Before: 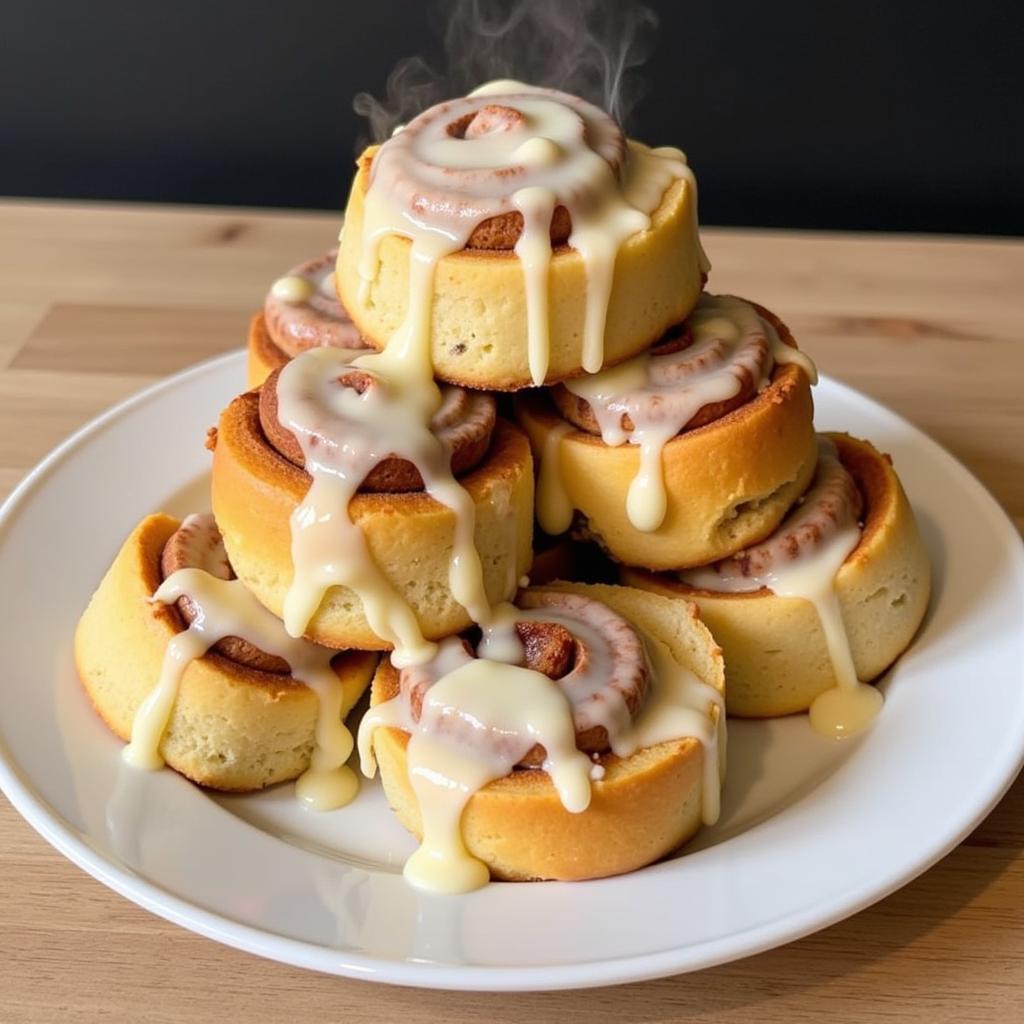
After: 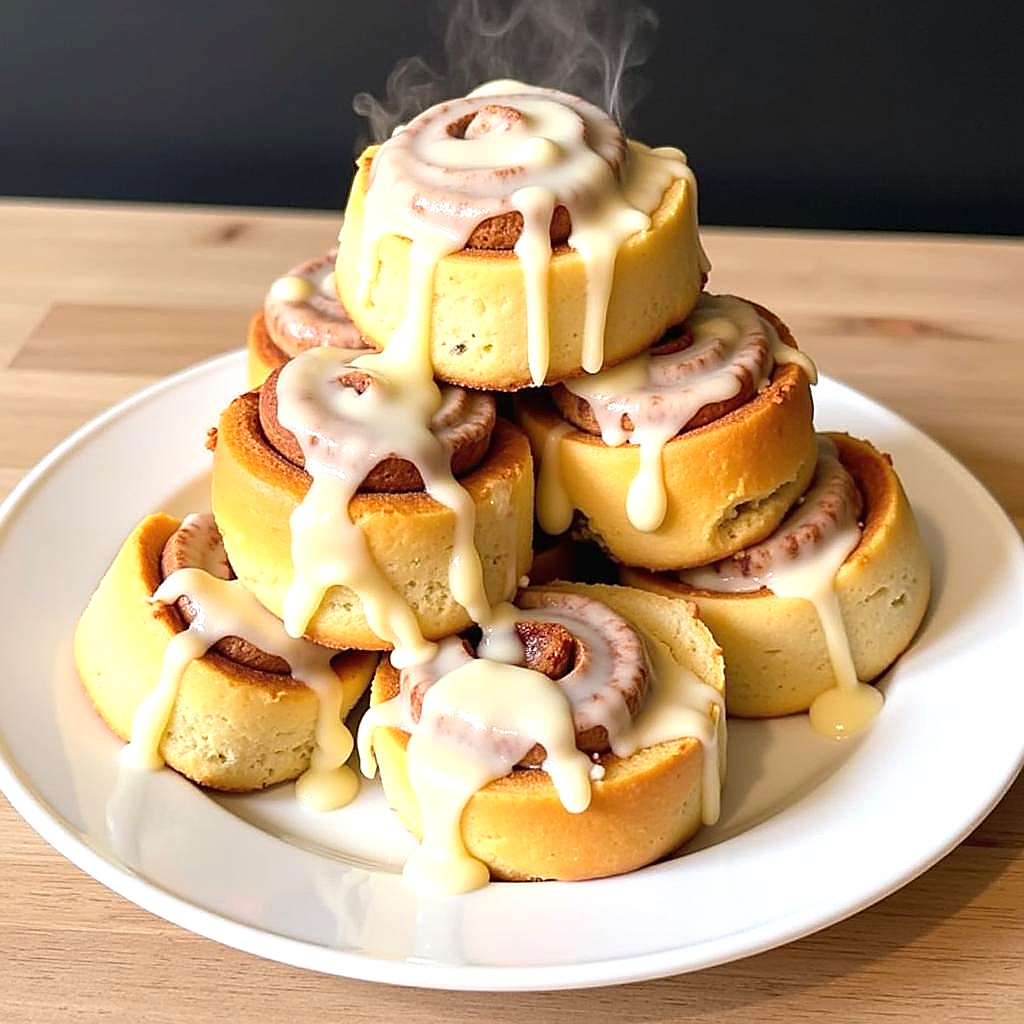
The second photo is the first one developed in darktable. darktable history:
exposure: black level correction 0, exposure 0.596 EV, compensate exposure bias true, compensate highlight preservation false
sharpen: radius 1.427, amount 1.238, threshold 0.634
